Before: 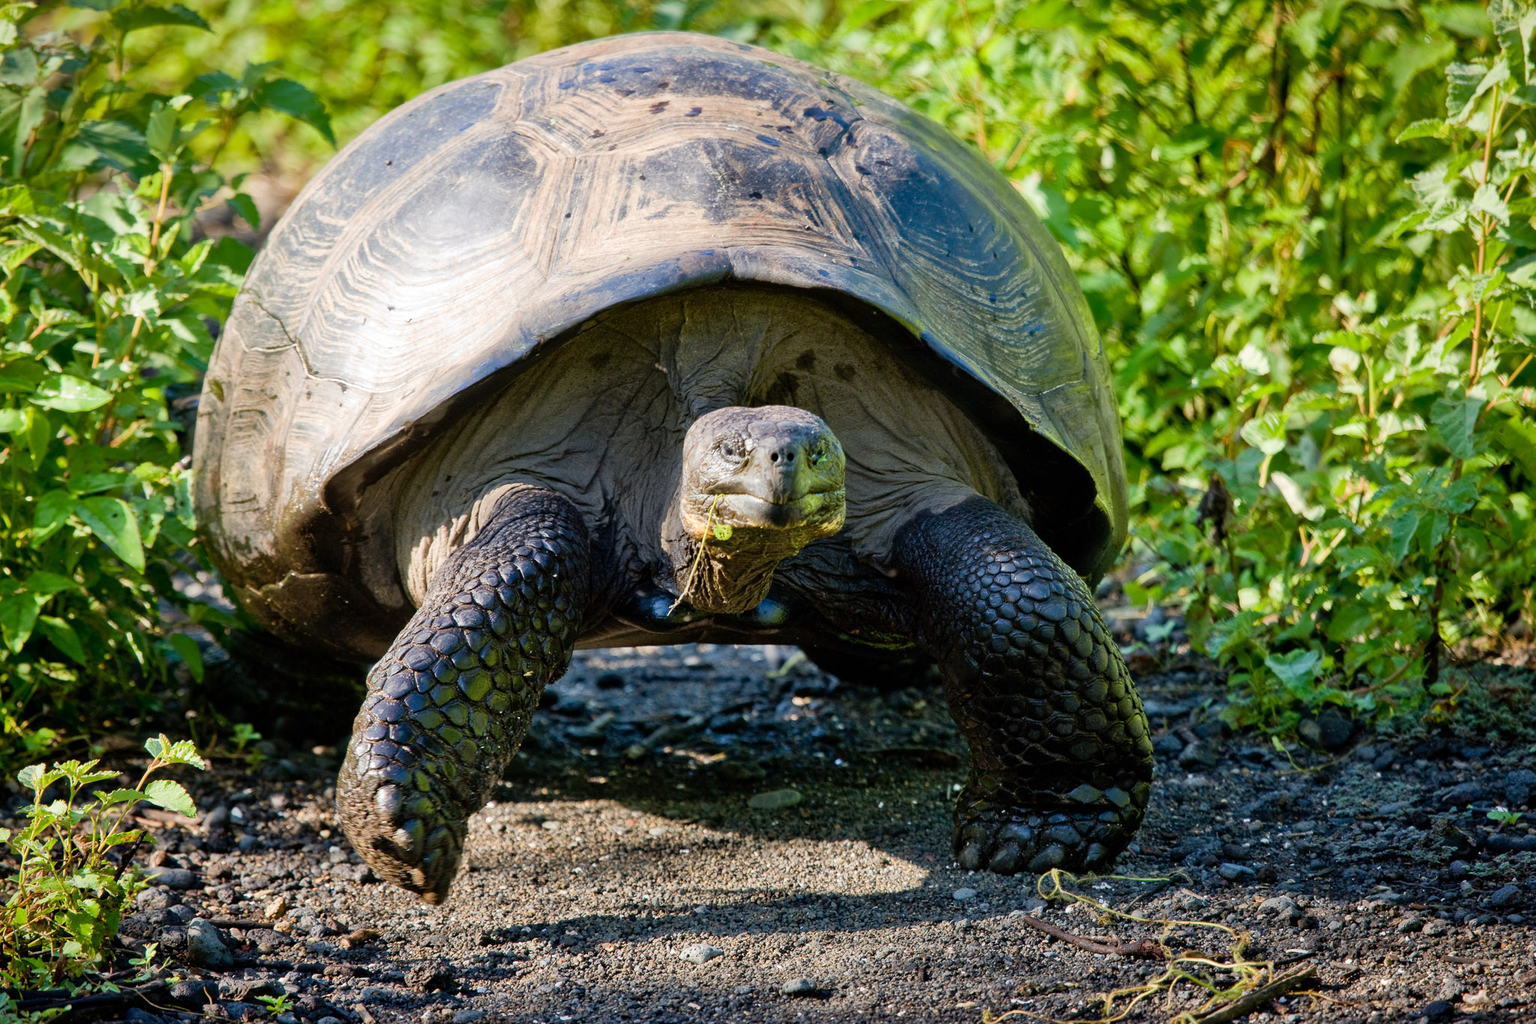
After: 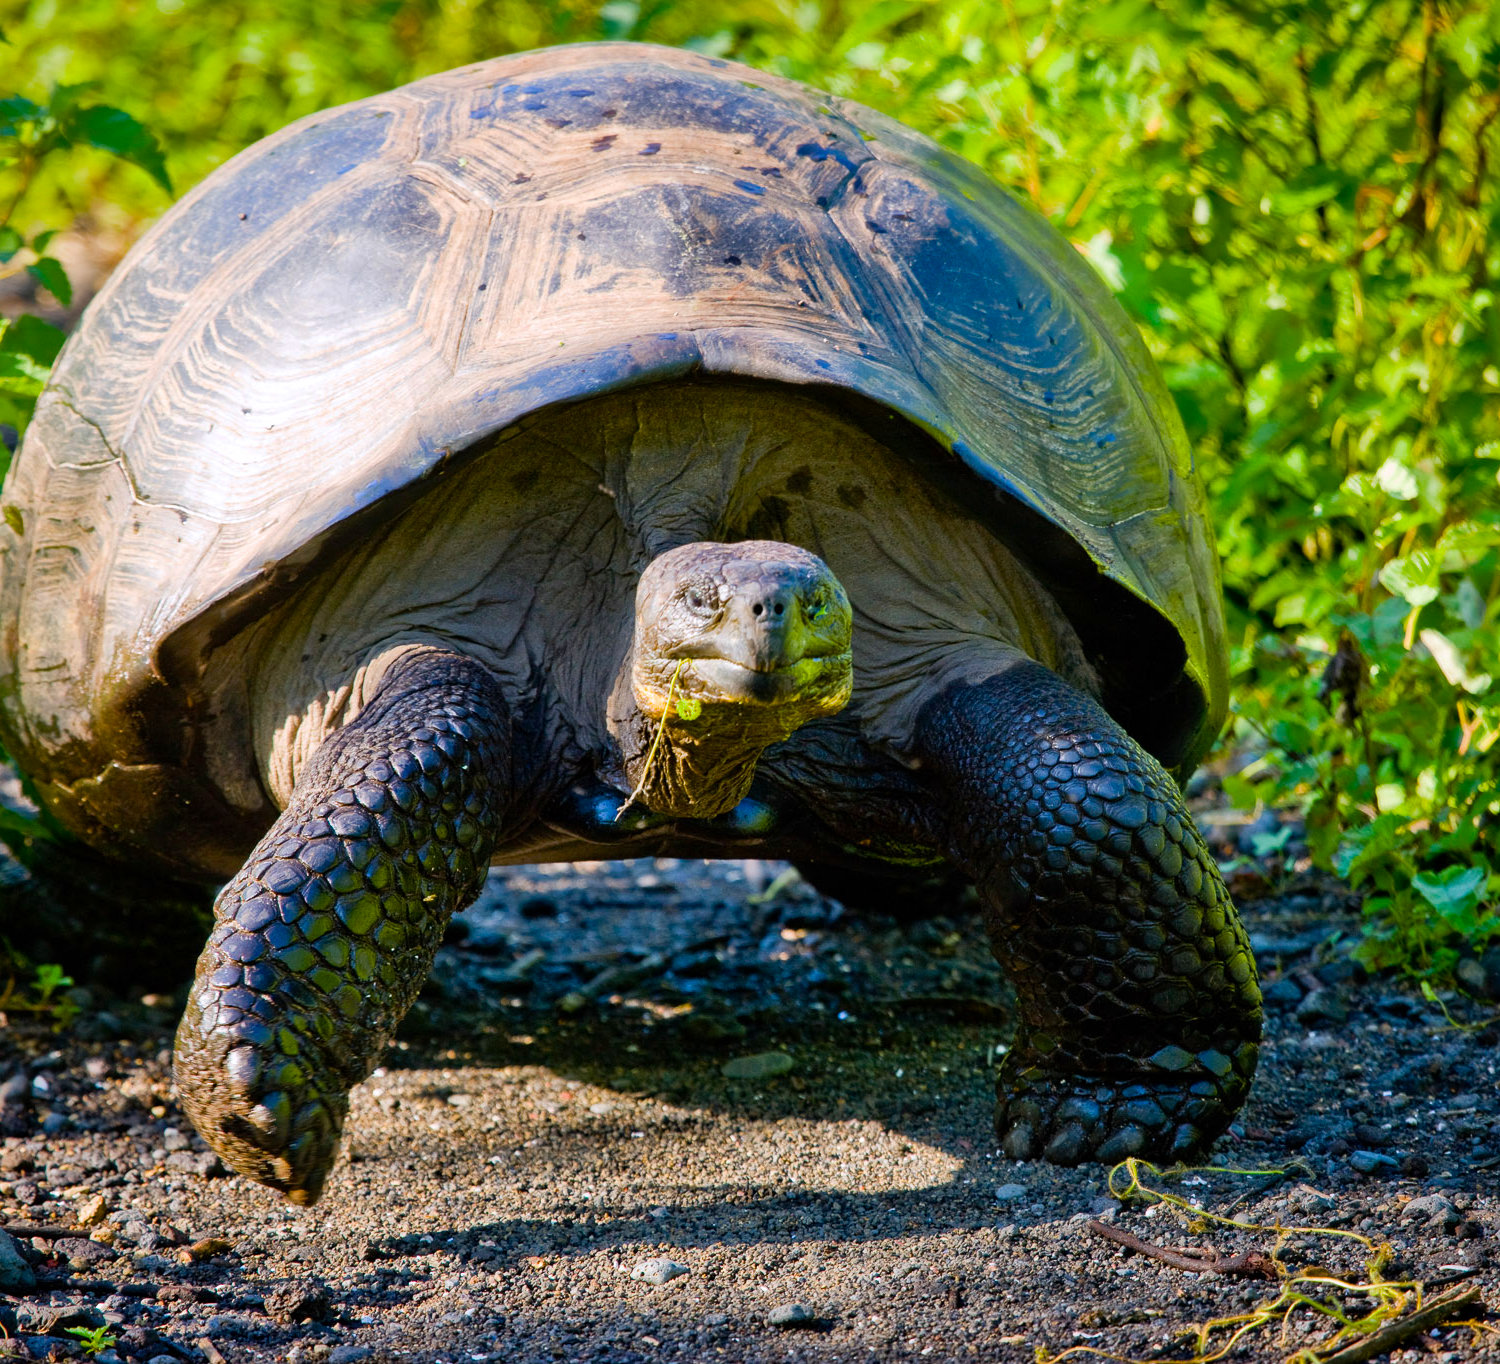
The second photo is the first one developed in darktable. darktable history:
color balance rgb: linear chroma grading › global chroma 15%, perceptual saturation grading › global saturation 30%
white balance: red 1.004, blue 1.024
crop: left 13.443%, right 13.31%
